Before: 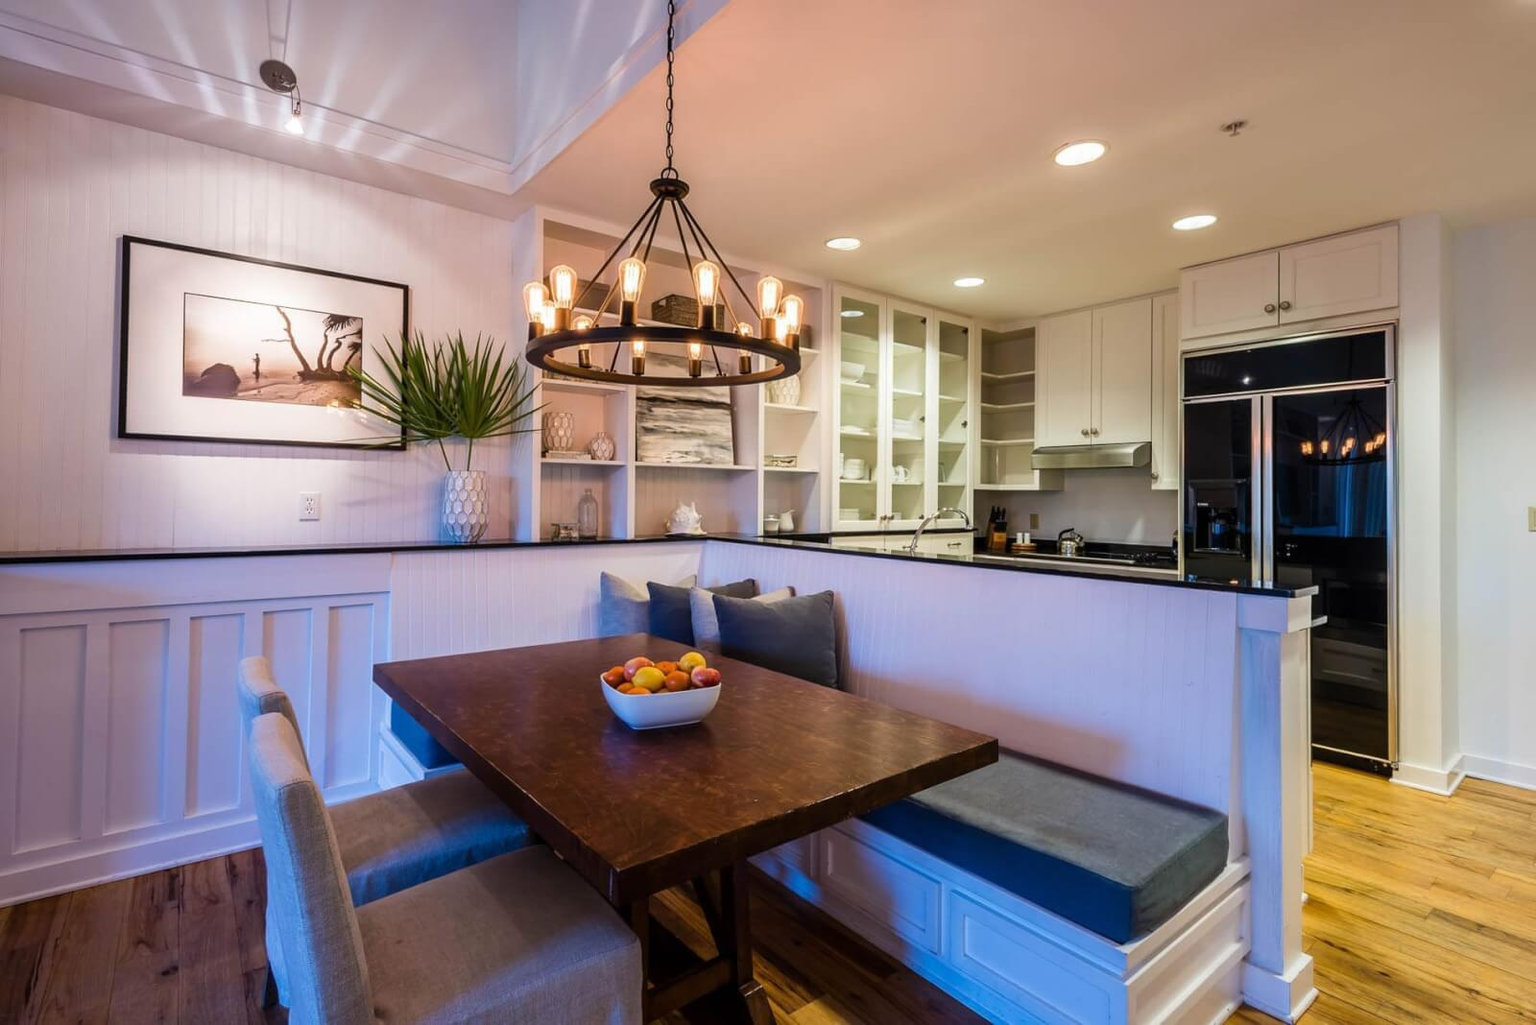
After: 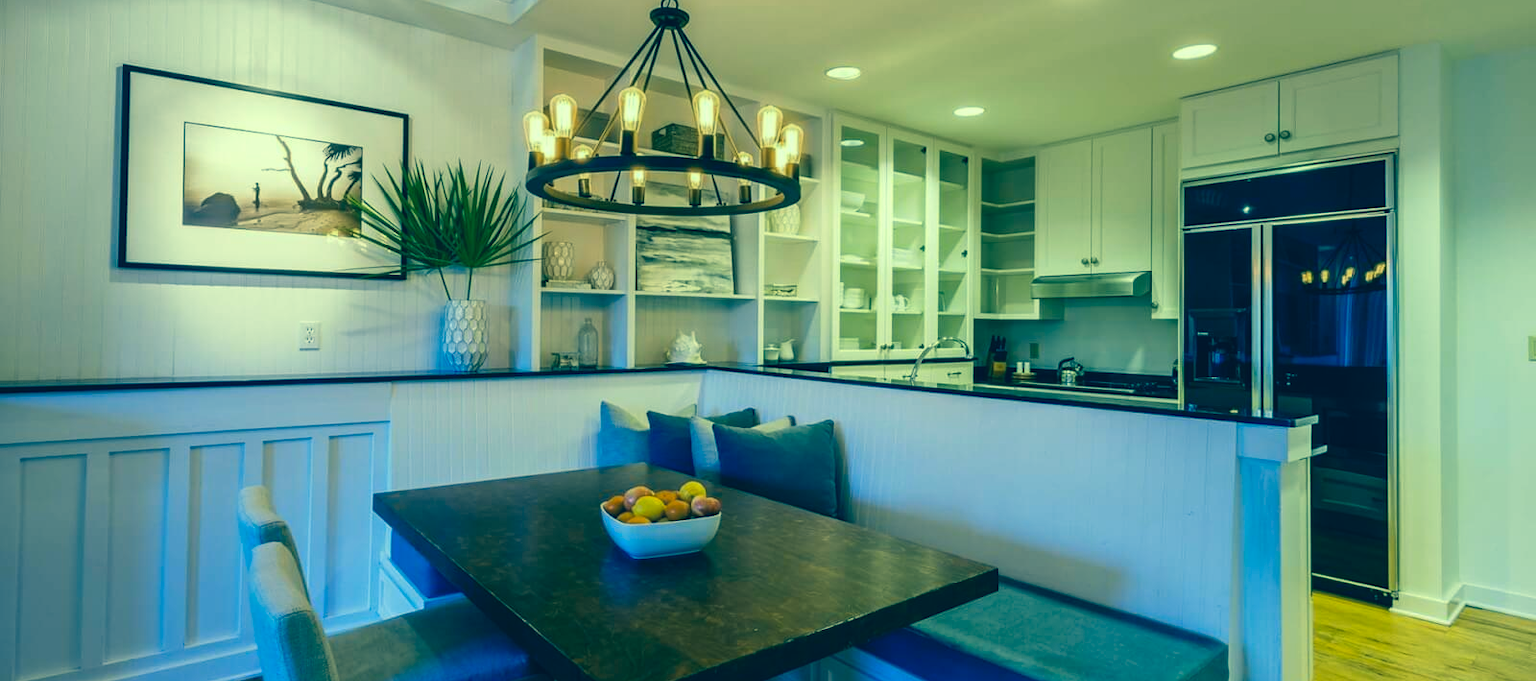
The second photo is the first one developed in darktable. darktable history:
crop: top 16.745%, bottom 16.771%
color correction: highlights a* -16.25, highlights b* 39.66, shadows a* -39.87, shadows b* -26.87
color calibration: illuminant as shot in camera, x 0.37, y 0.382, temperature 4319.3 K
